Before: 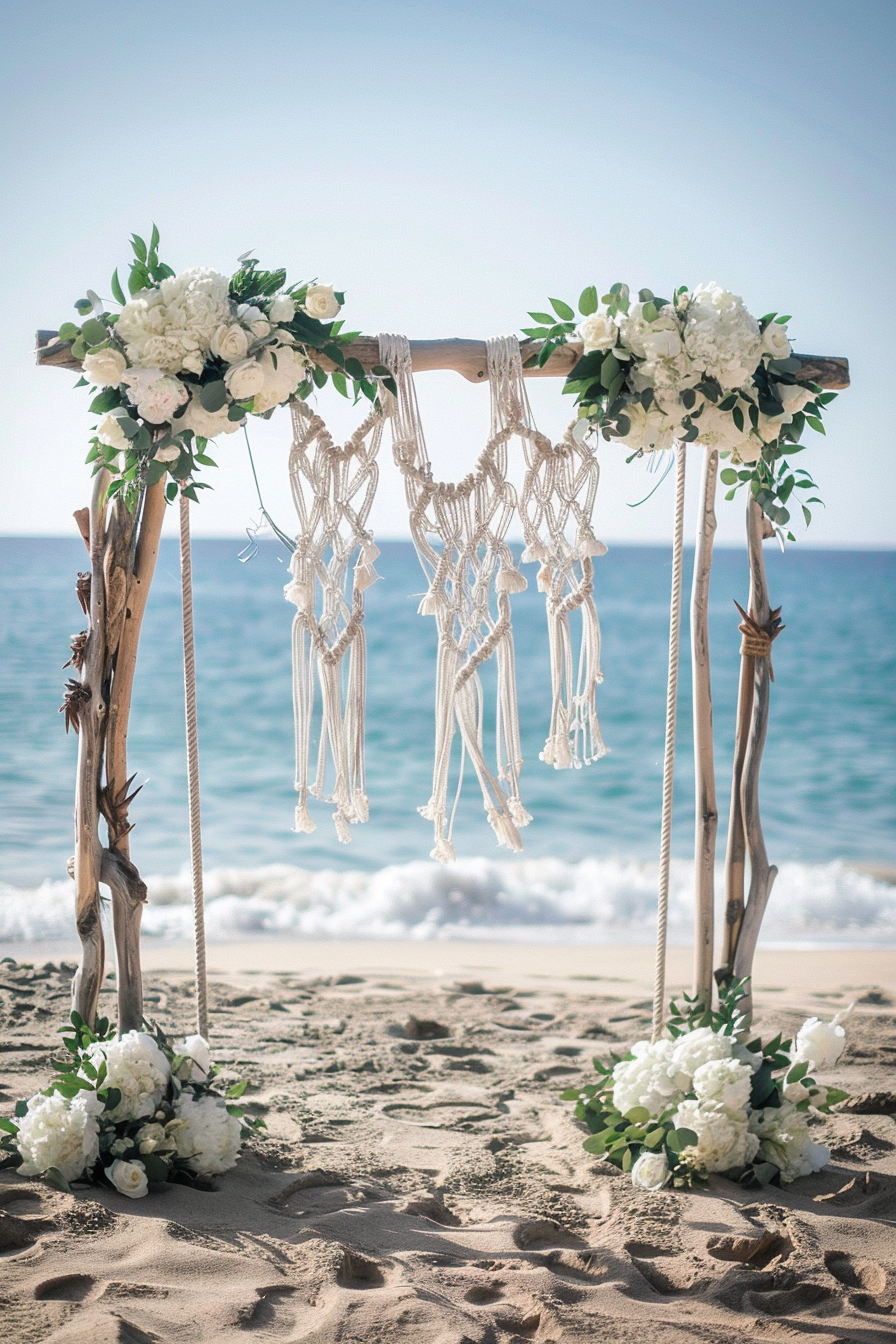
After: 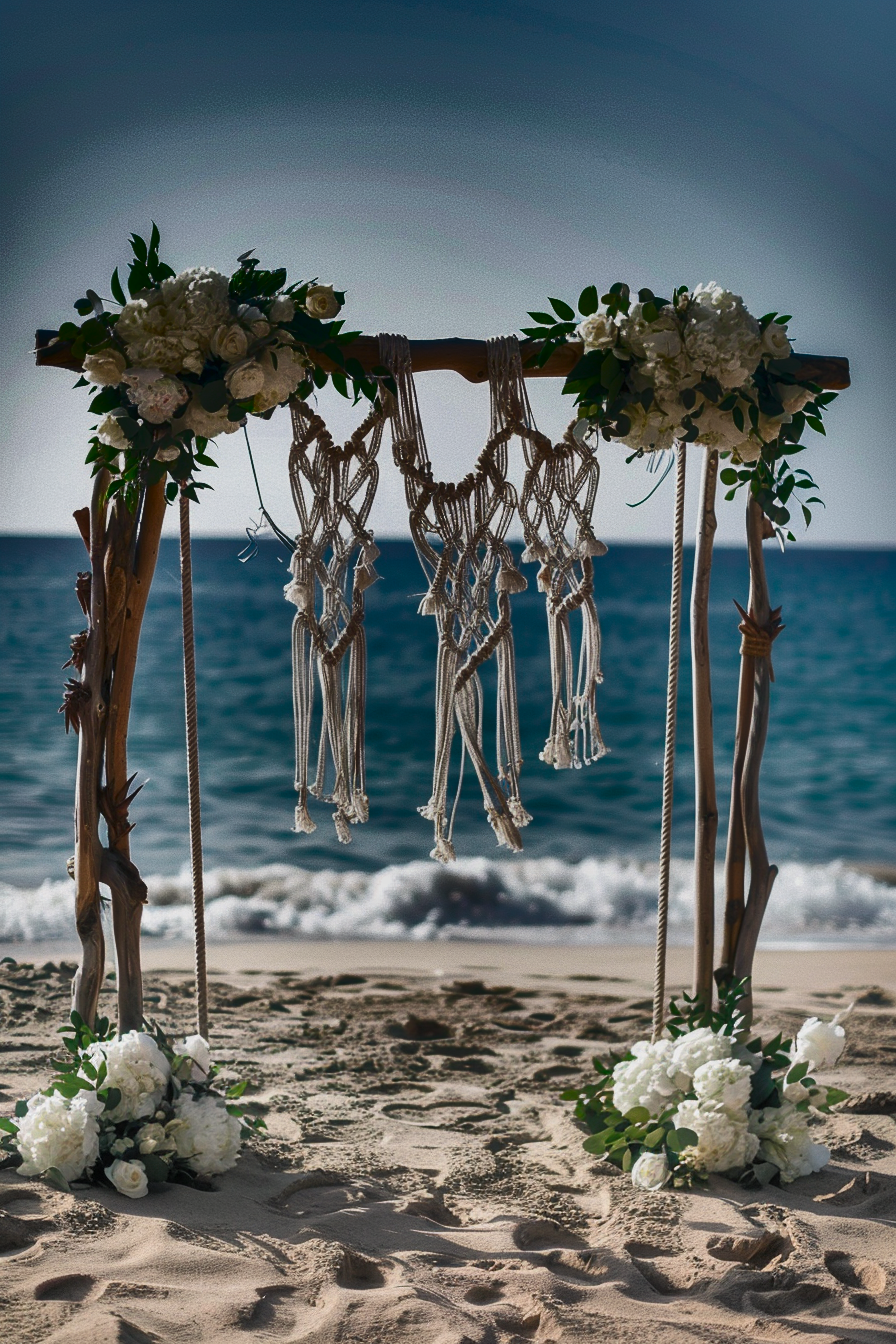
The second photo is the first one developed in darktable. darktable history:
contrast brightness saturation: contrast 0.055, brightness 0.062, saturation 0.008
shadows and highlights: radius 124.65, shadows 99.69, white point adjustment -2.98, highlights -99.53, soften with gaussian
